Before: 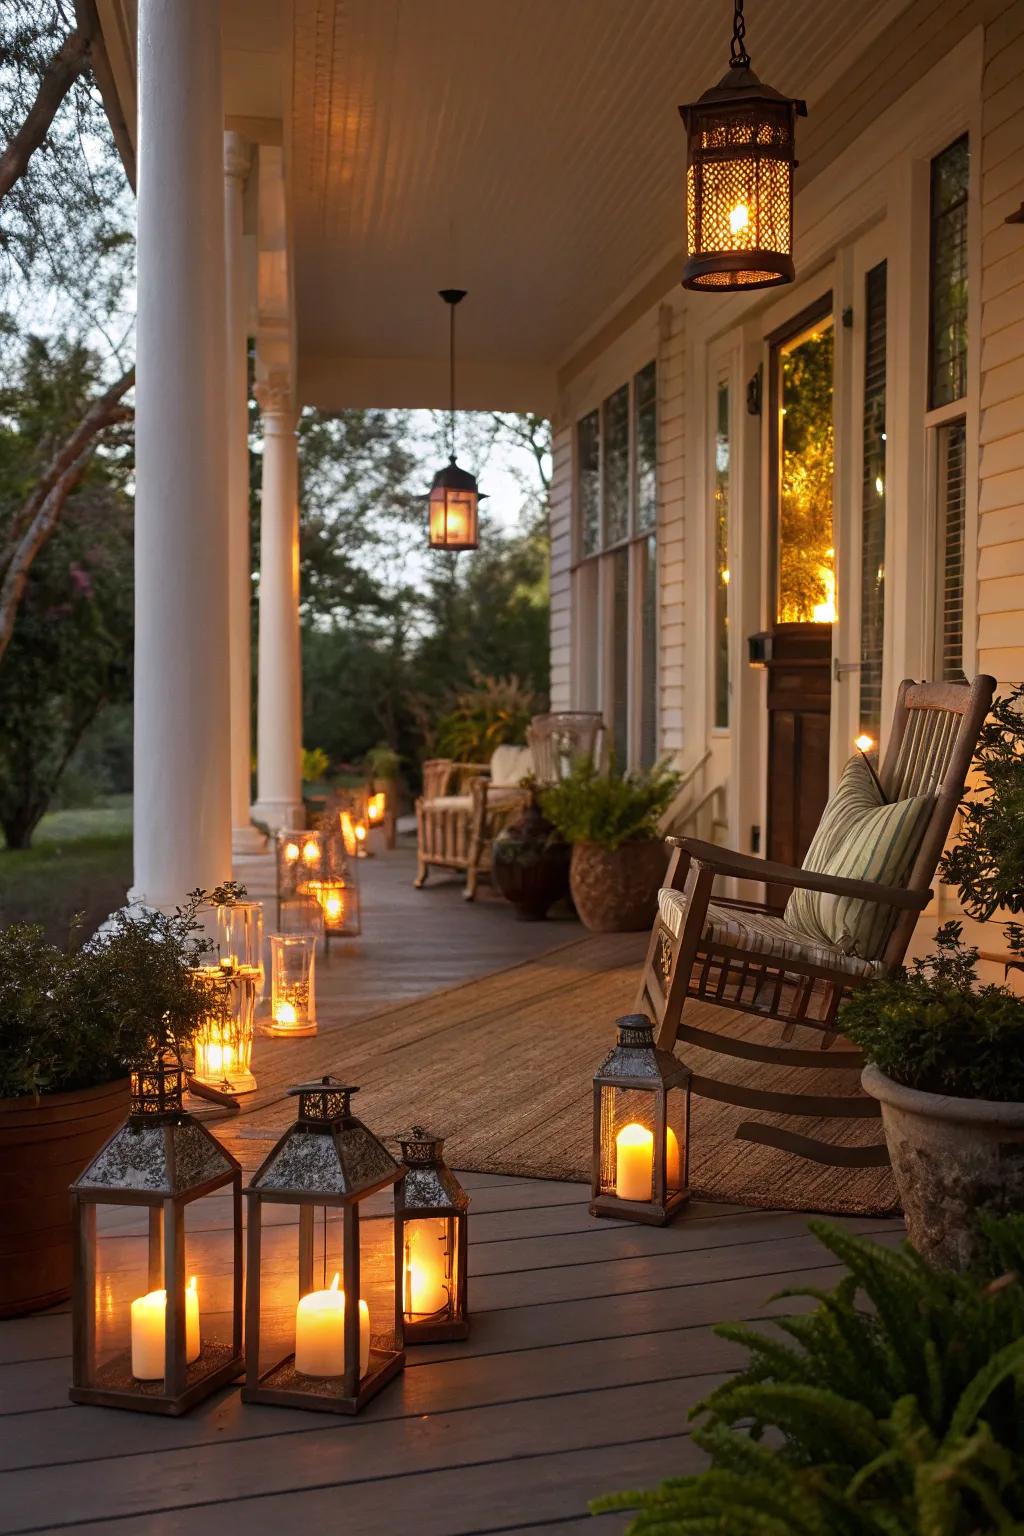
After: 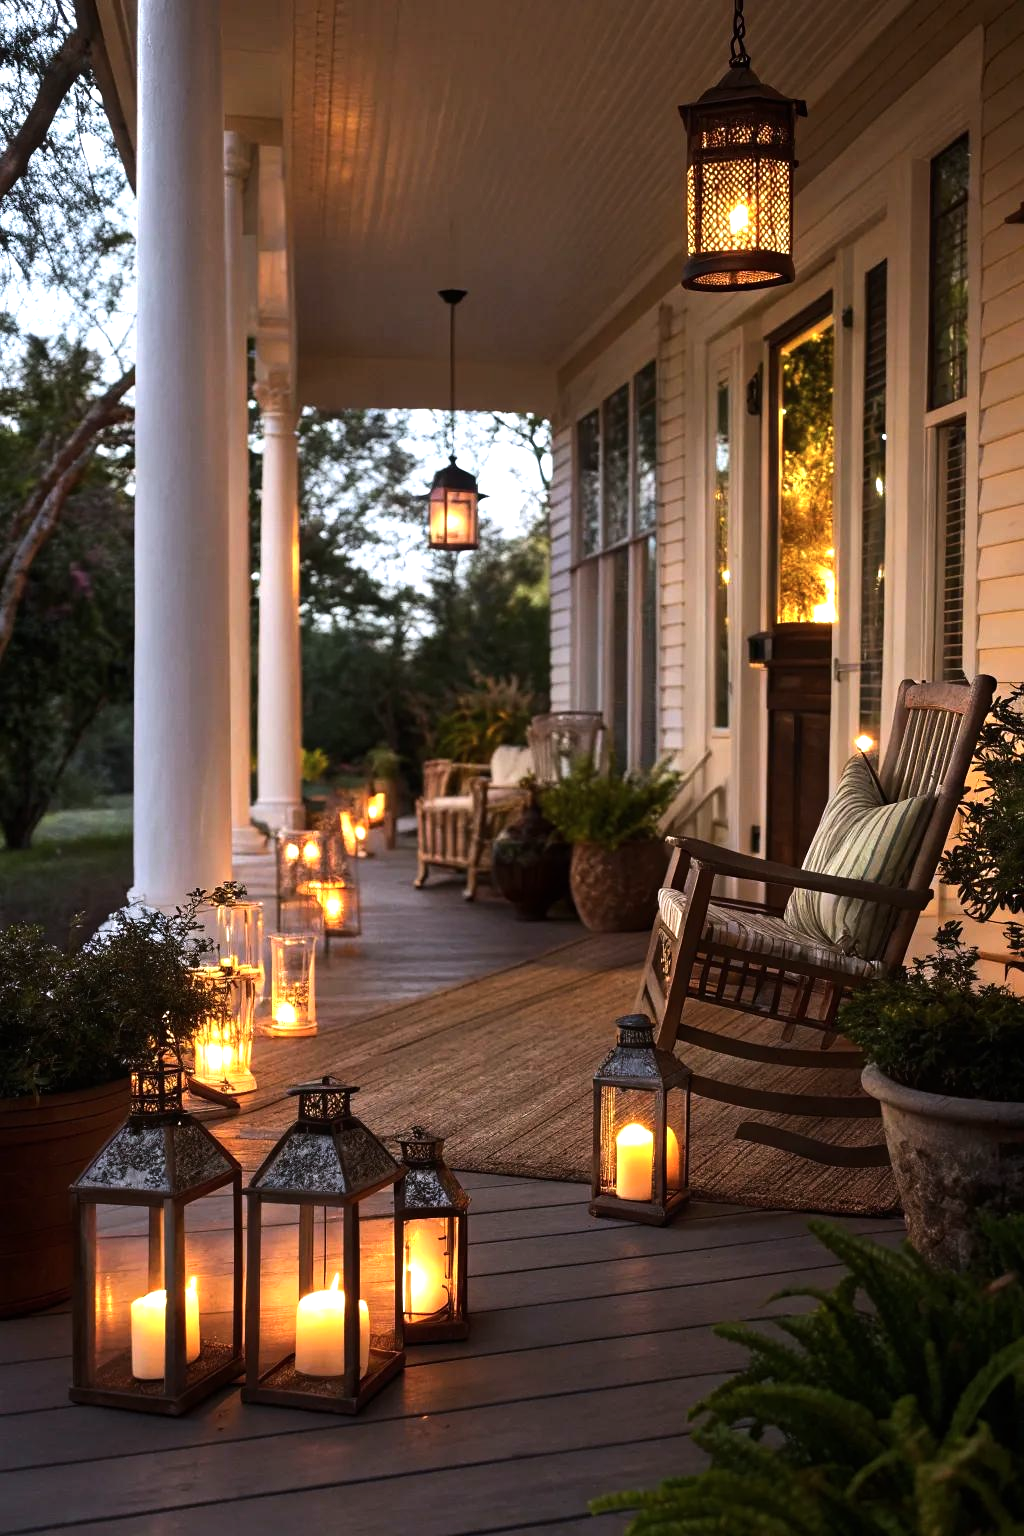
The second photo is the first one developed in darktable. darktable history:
color calibration: illuminant as shot in camera, x 0.358, y 0.373, temperature 4628.91 K
tone equalizer: -8 EV -0.756 EV, -7 EV -0.69 EV, -6 EV -0.612 EV, -5 EV -0.376 EV, -3 EV 0.375 EV, -2 EV 0.6 EV, -1 EV 0.685 EV, +0 EV 0.766 EV, edges refinement/feathering 500, mask exposure compensation -1.57 EV, preserve details no
